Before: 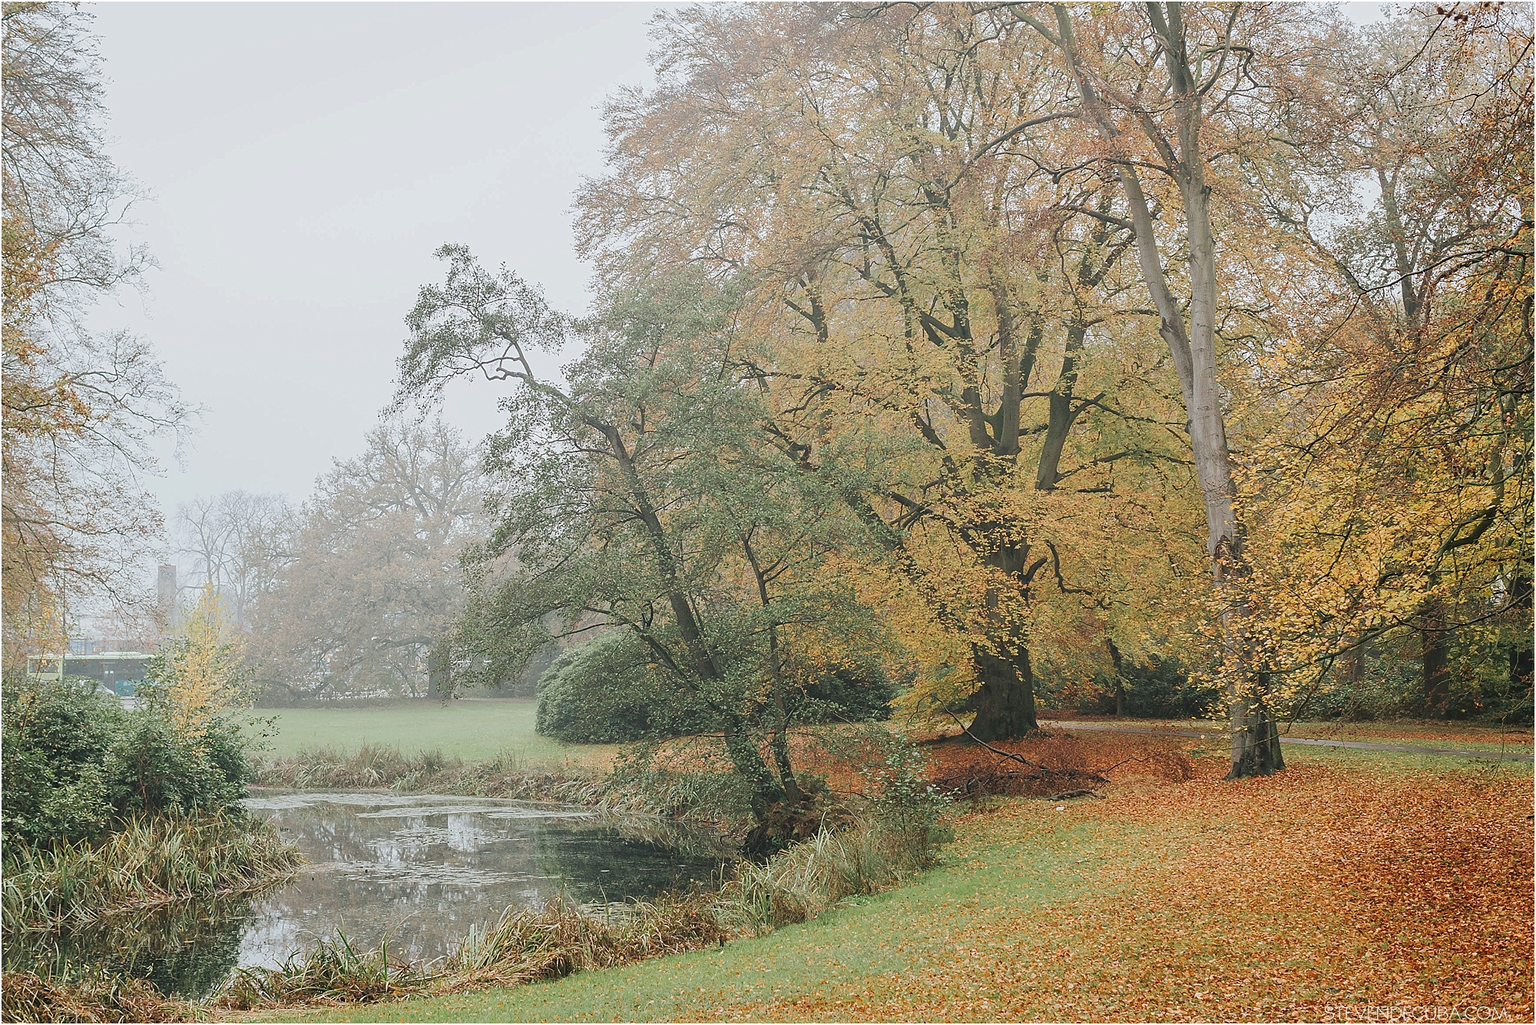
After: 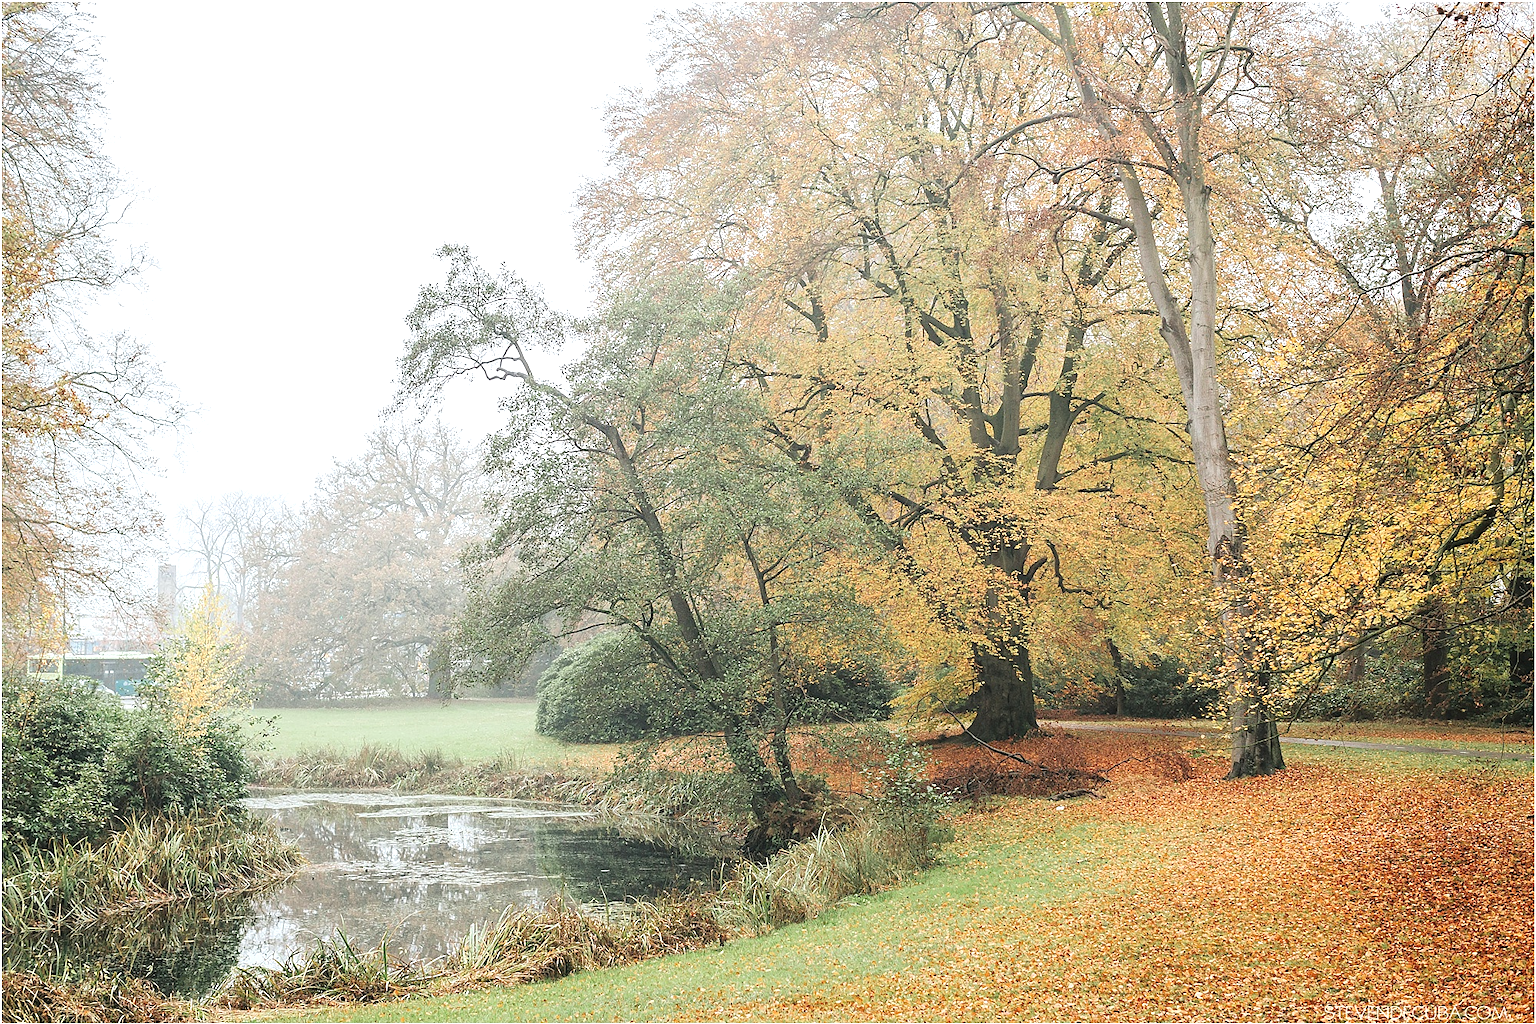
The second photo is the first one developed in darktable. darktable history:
tone equalizer: -8 EV -0.76 EV, -7 EV -0.714 EV, -6 EV -0.58 EV, -5 EV -0.395 EV, -3 EV 0.367 EV, -2 EV 0.6 EV, -1 EV 0.695 EV, +0 EV 0.732 EV
